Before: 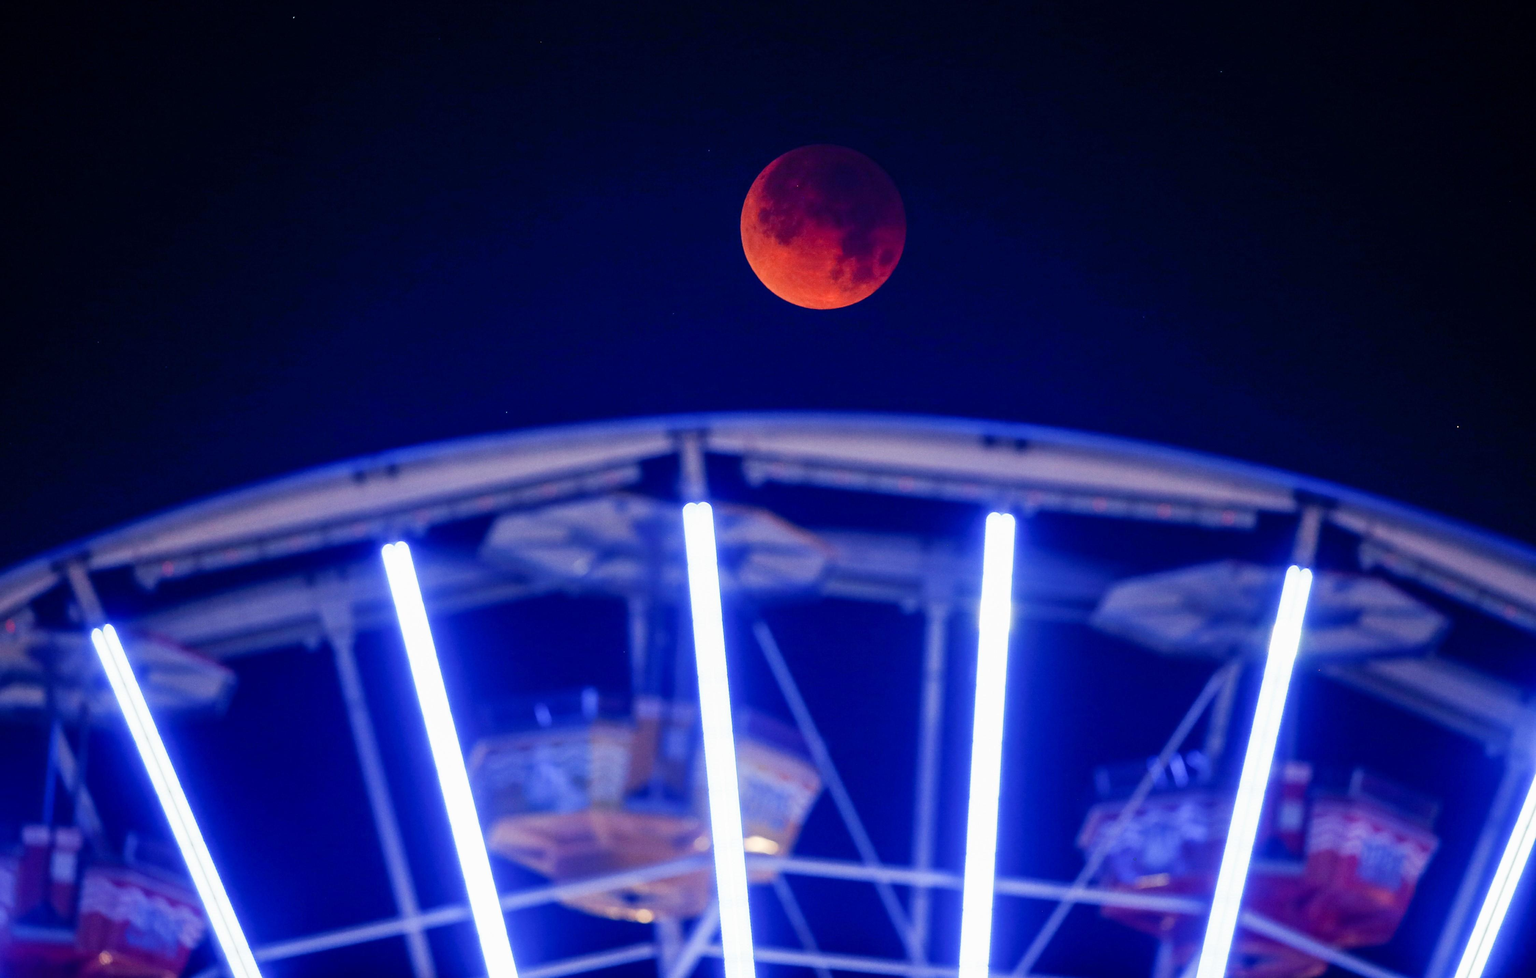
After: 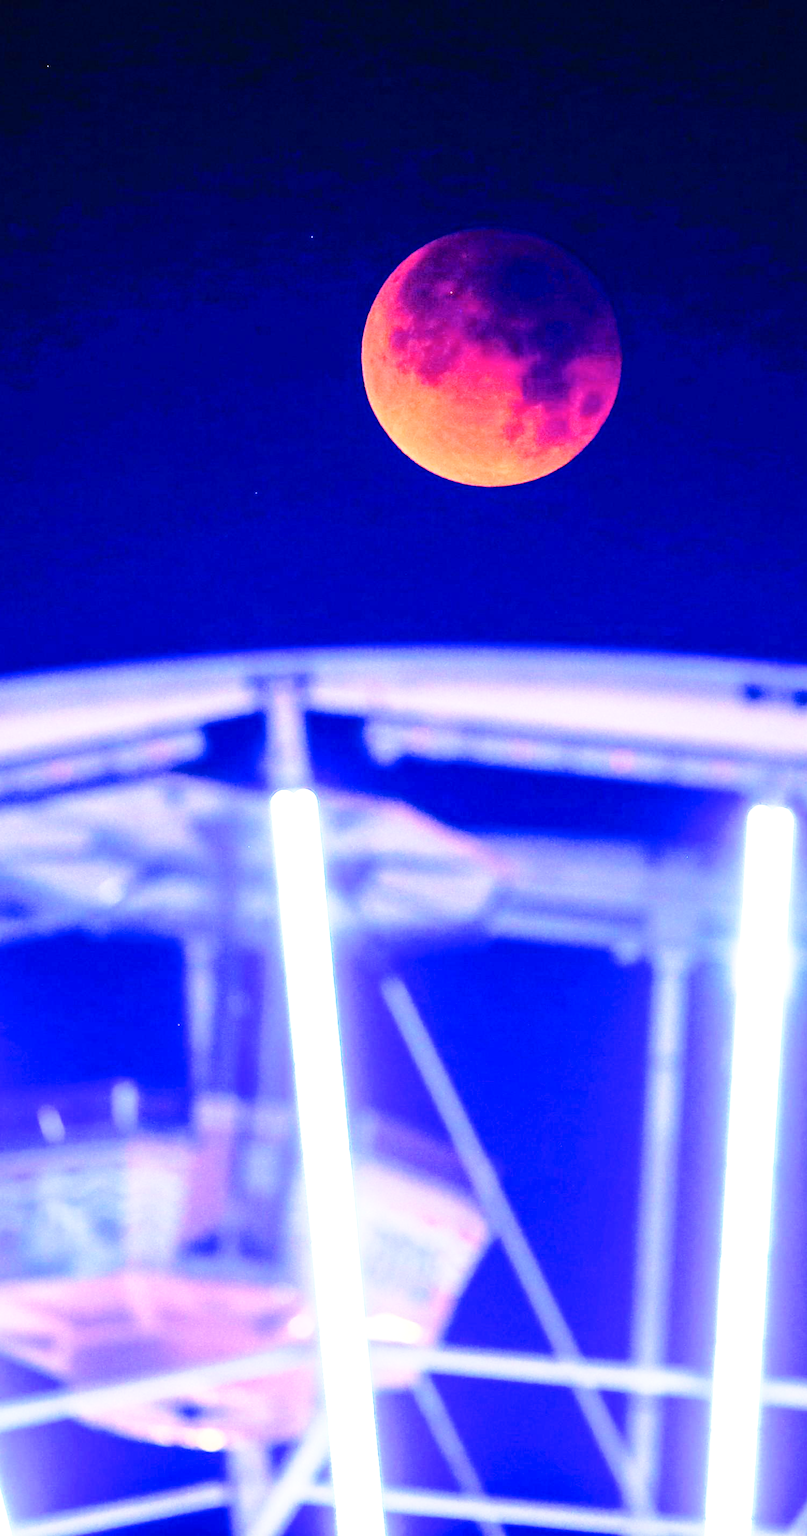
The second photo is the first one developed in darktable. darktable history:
base curve: curves: ch0 [(0, 0) (0.028, 0.03) (0.121, 0.232) (0.46, 0.748) (0.859, 0.968) (1, 1)], preserve colors none
exposure: exposure 1 EV, compensate highlight preservation false
tone curve: curves: ch0 [(0, 0.01) (0.052, 0.045) (0.136, 0.133) (0.275, 0.35) (0.43, 0.54) (0.676, 0.751) (0.89, 0.919) (1, 1)]; ch1 [(0, 0) (0.094, 0.081) (0.285, 0.299) (0.385, 0.403) (0.447, 0.429) (0.495, 0.496) (0.544, 0.552) (0.589, 0.612) (0.722, 0.728) (1, 1)]; ch2 [(0, 0) (0.257, 0.217) (0.43, 0.421) (0.498, 0.507) (0.531, 0.544) (0.56, 0.579) (0.625, 0.642) (1, 1)], color space Lab, independent channels, preserve colors none
crop: left 33.249%, right 33.3%
